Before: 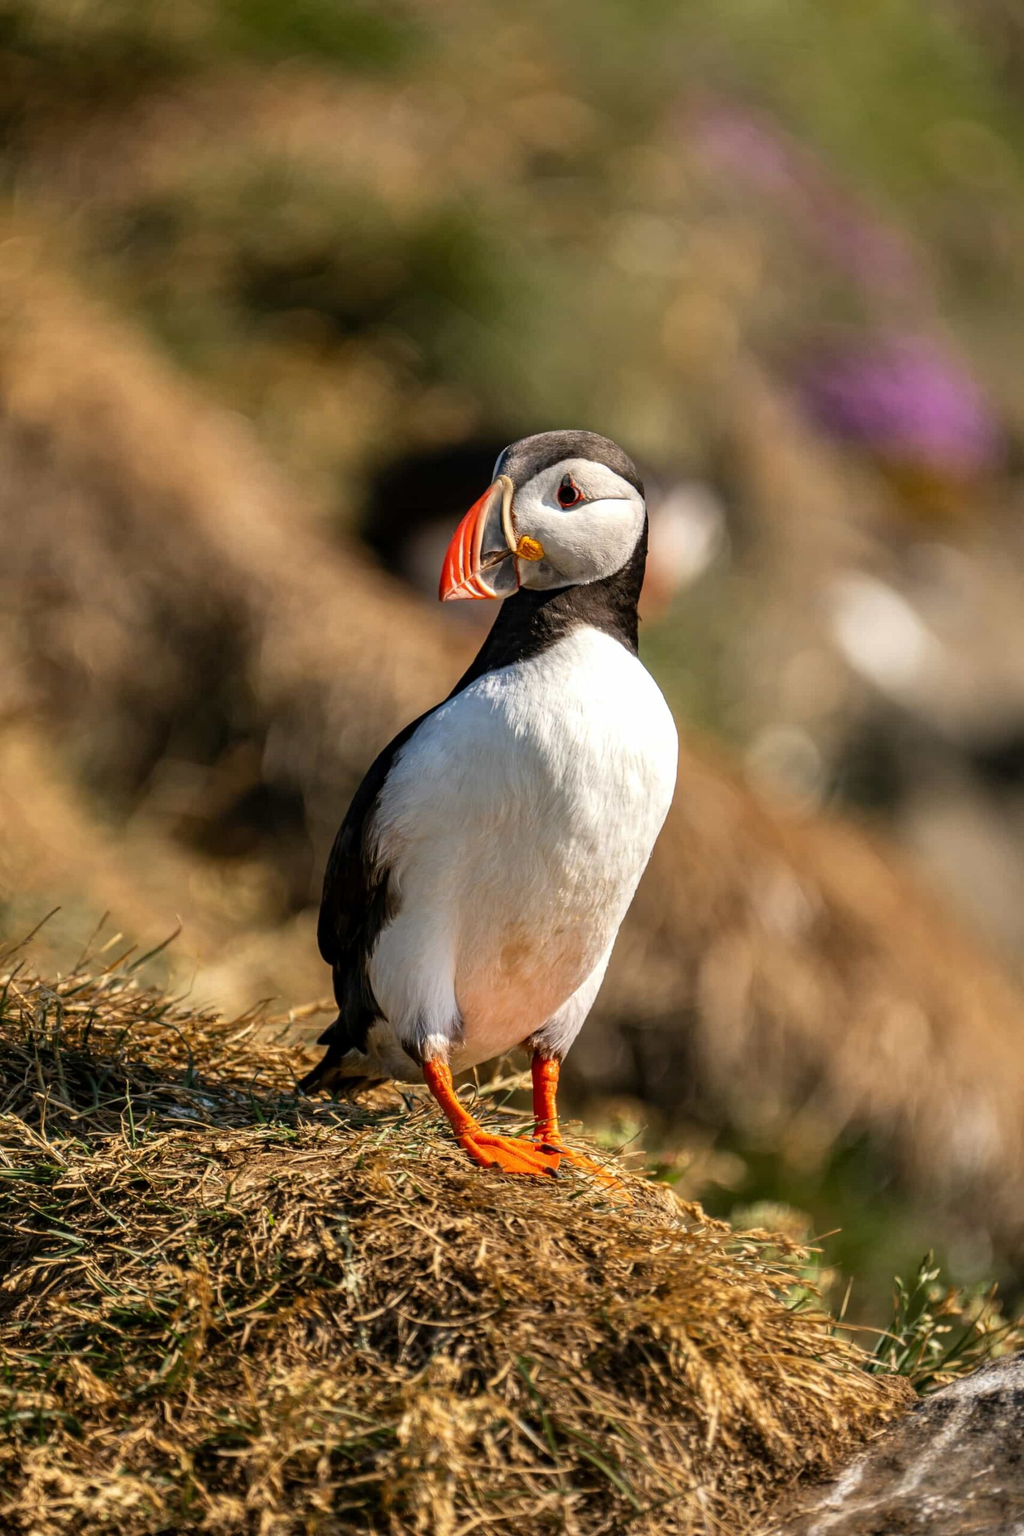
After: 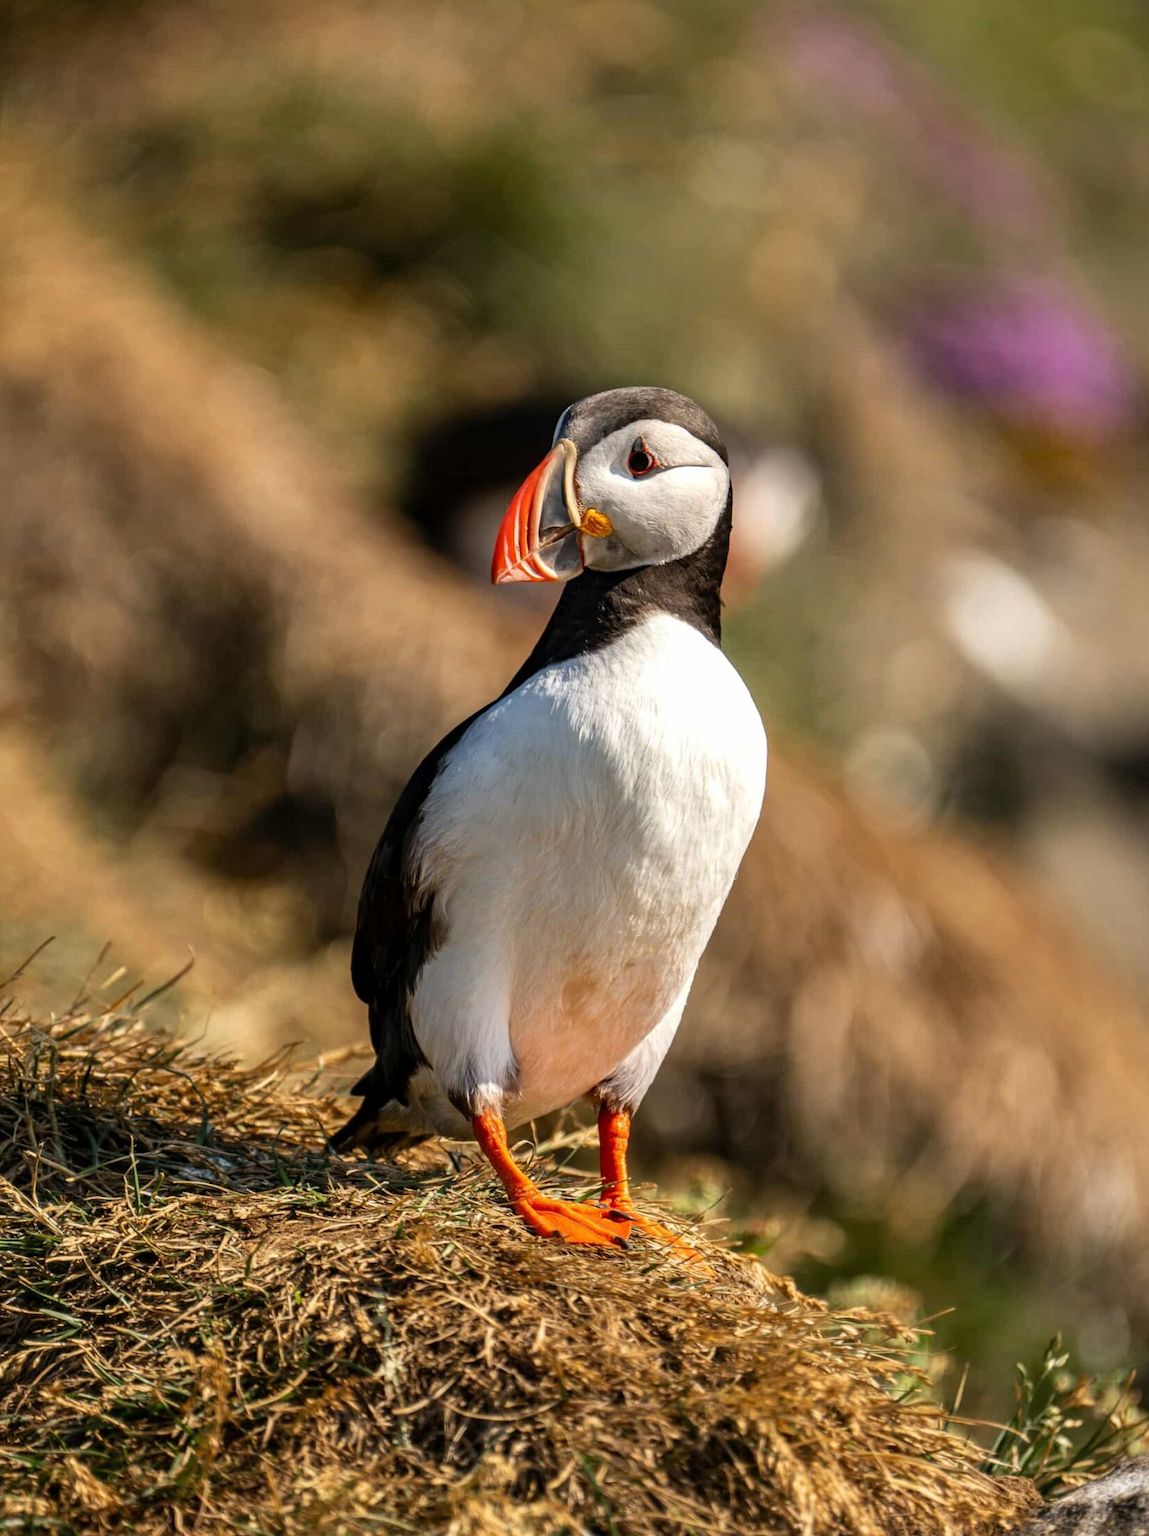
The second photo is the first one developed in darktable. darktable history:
crop: left 1.344%, top 6.176%, right 1.288%, bottom 7.068%
